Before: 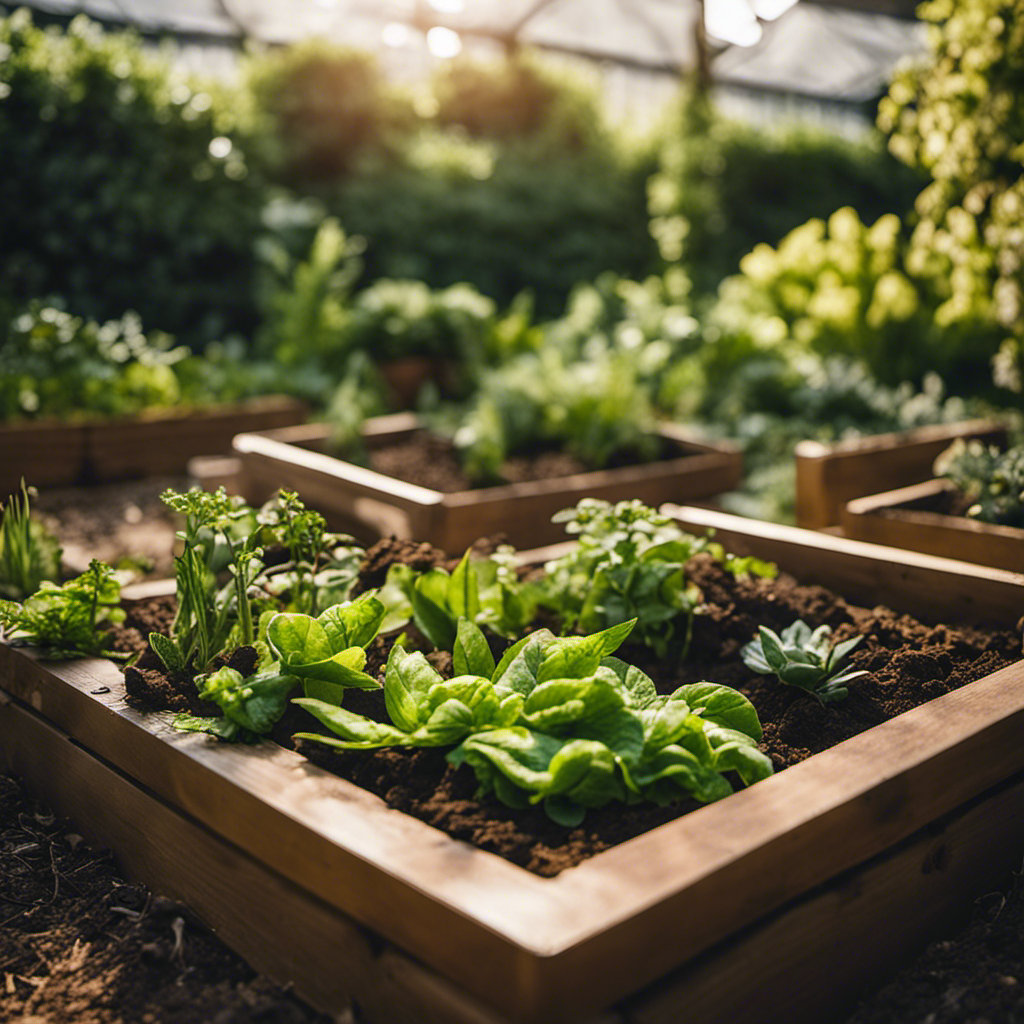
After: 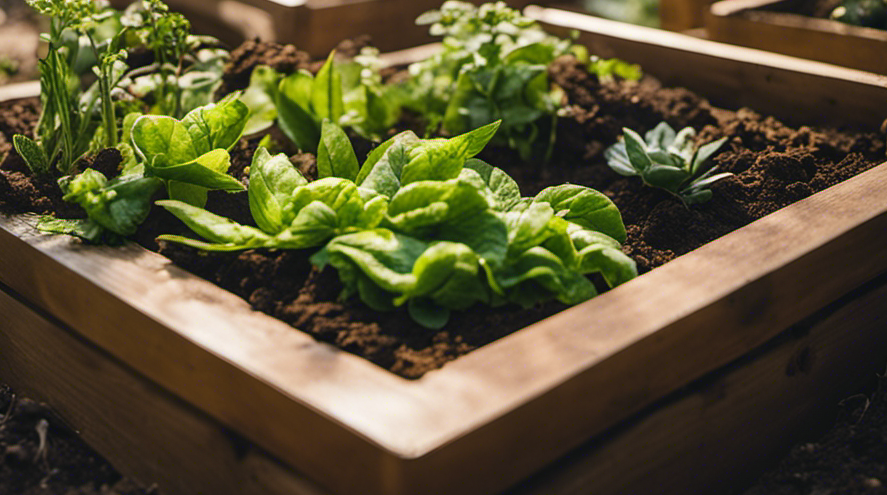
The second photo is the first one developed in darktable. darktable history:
crop and rotate: left 13.312%, top 48.716%, bottom 2.93%
